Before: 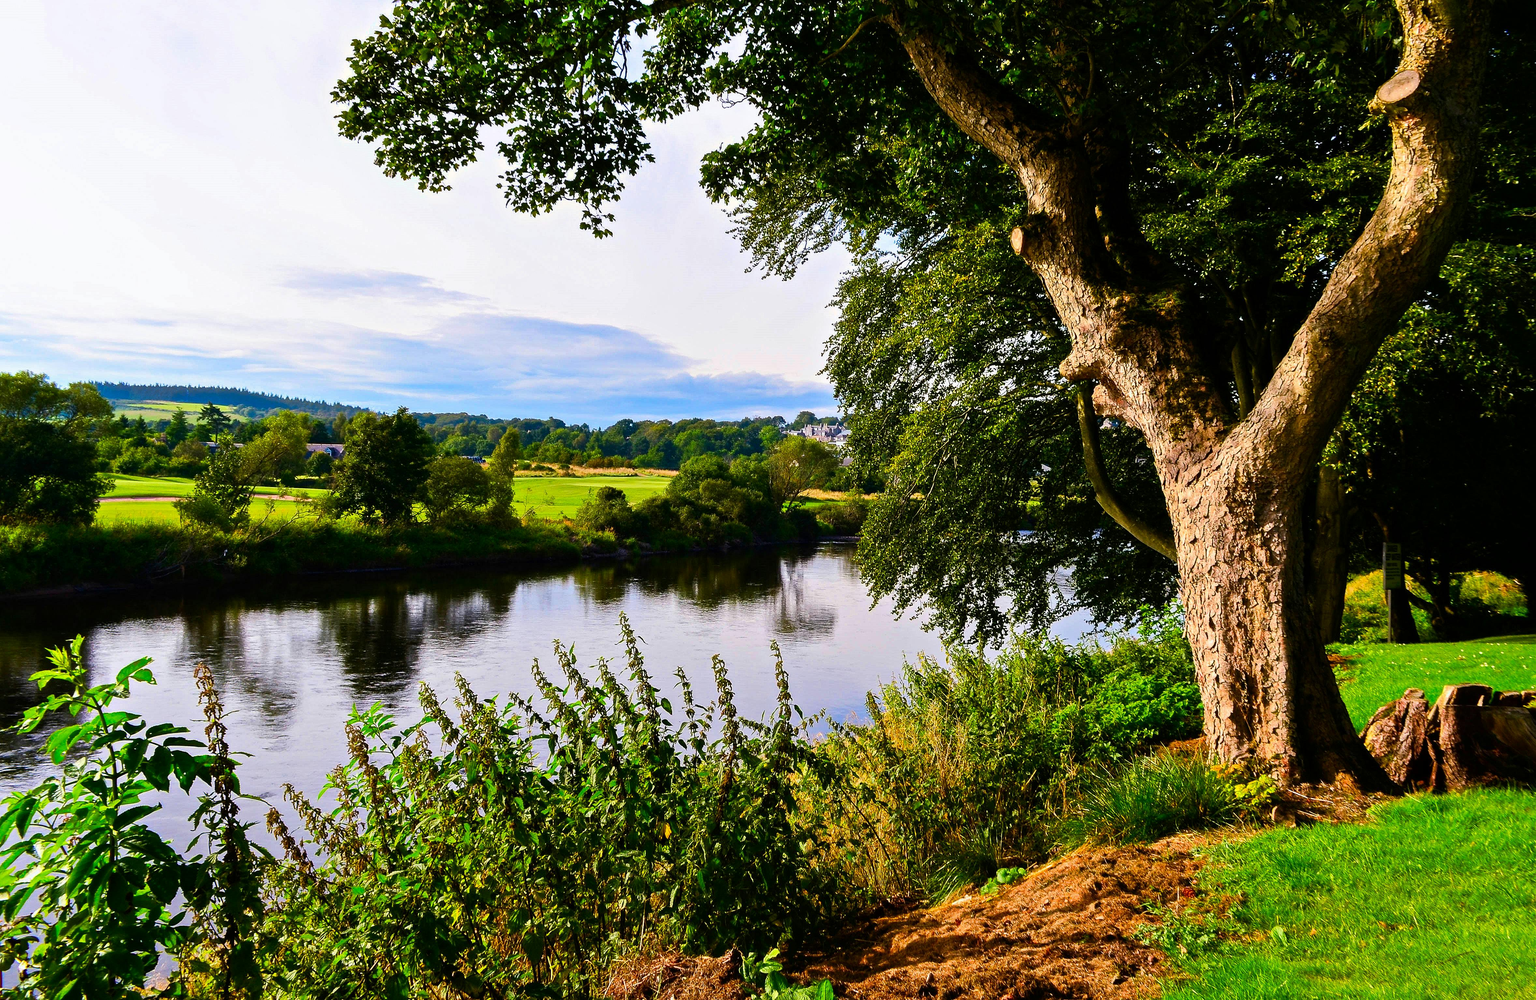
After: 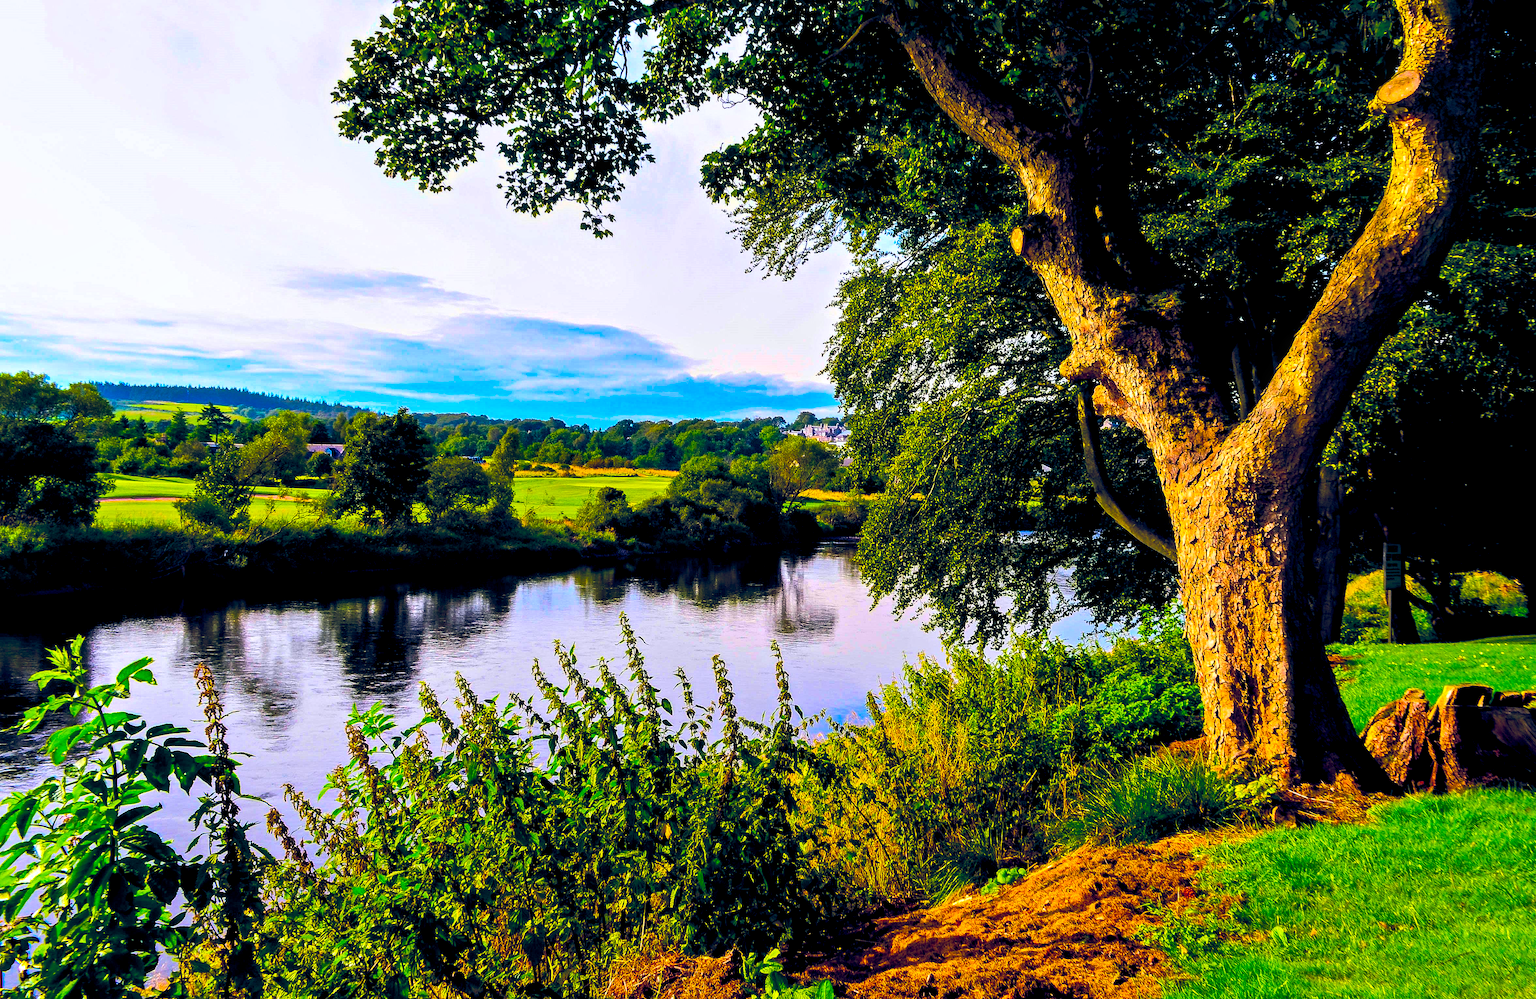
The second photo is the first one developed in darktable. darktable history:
local contrast: highlights 89%, shadows 79%
color balance rgb: power › luminance 3.197%, power › hue 229.78°, global offset › luminance -0.291%, global offset › chroma 0.315%, global offset › hue 260.13°, linear chroma grading › shadows -39.808%, linear chroma grading › highlights 39.132%, linear chroma grading › global chroma 44.806%, linear chroma grading › mid-tones -29.566%, perceptual saturation grading › global saturation 30.294%
